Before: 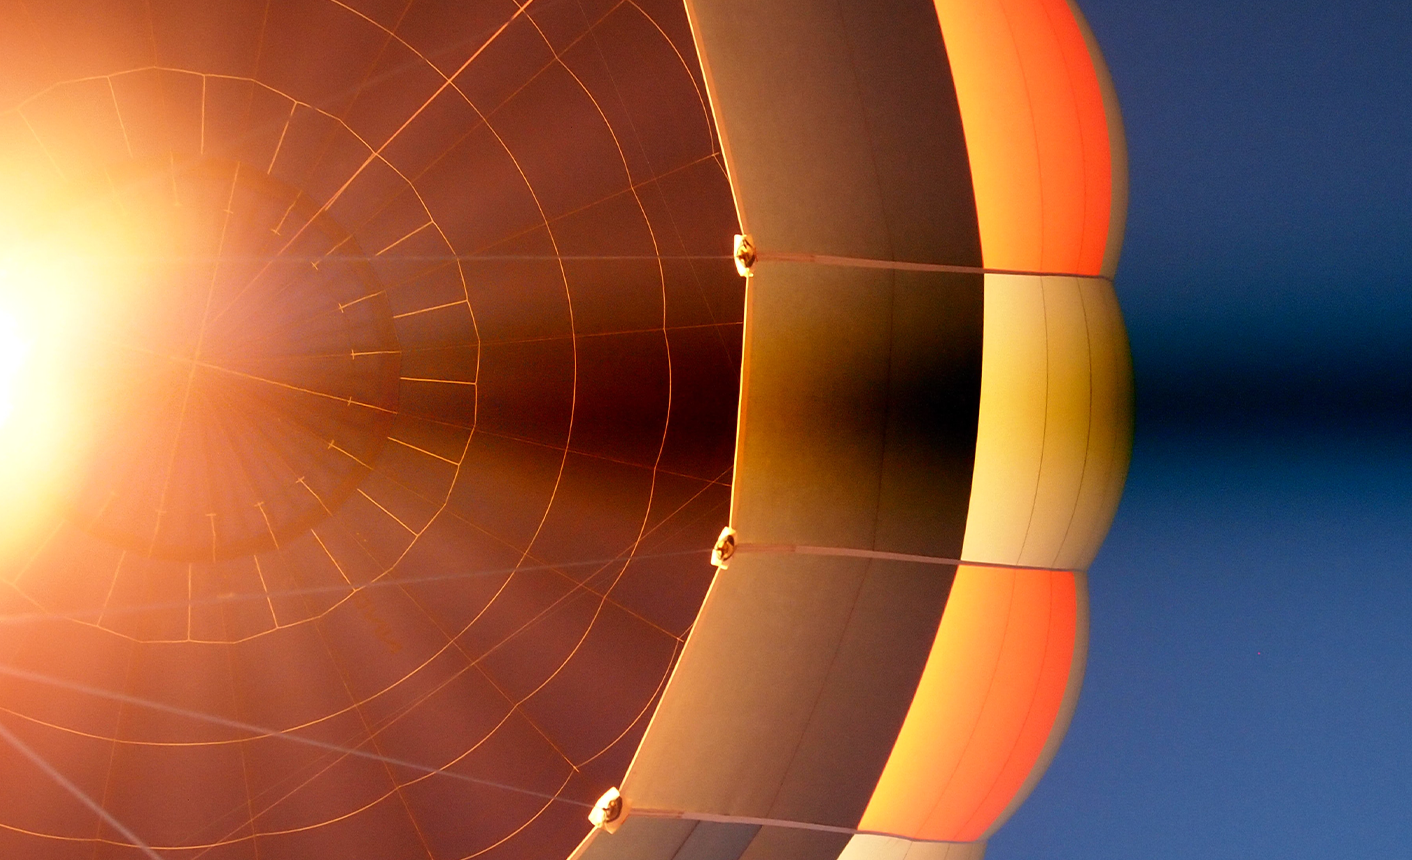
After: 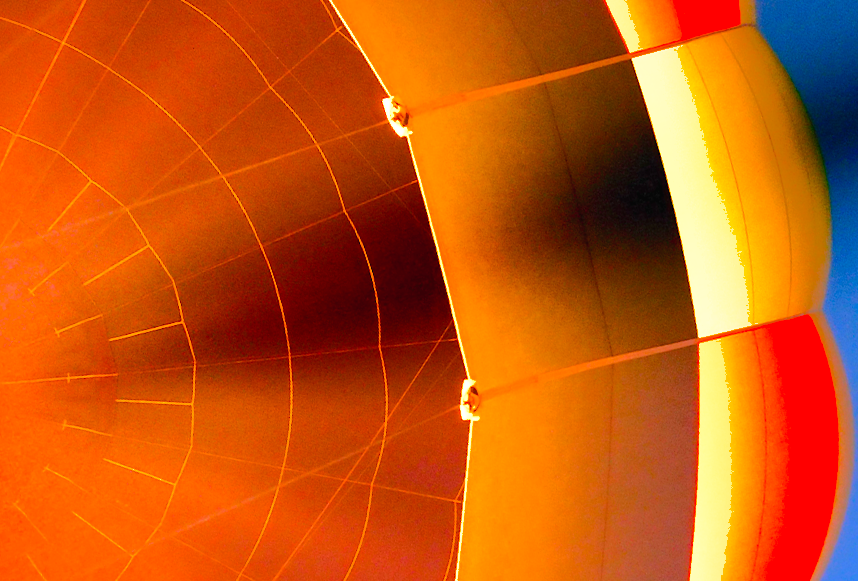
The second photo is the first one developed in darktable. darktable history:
crop and rotate: angle 18.2°, left 6.951%, right 4.059%, bottom 1.146%
contrast brightness saturation: contrast 0.201, brightness 0.148, saturation 0.135
exposure: black level correction 0, exposure 0.909 EV, compensate highlight preservation false
color balance rgb: linear chroma grading › global chroma 14.909%, perceptual saturation grading › global saturation 30.898%
shadows and highlights: shadows 25.86, highlights -69.41
